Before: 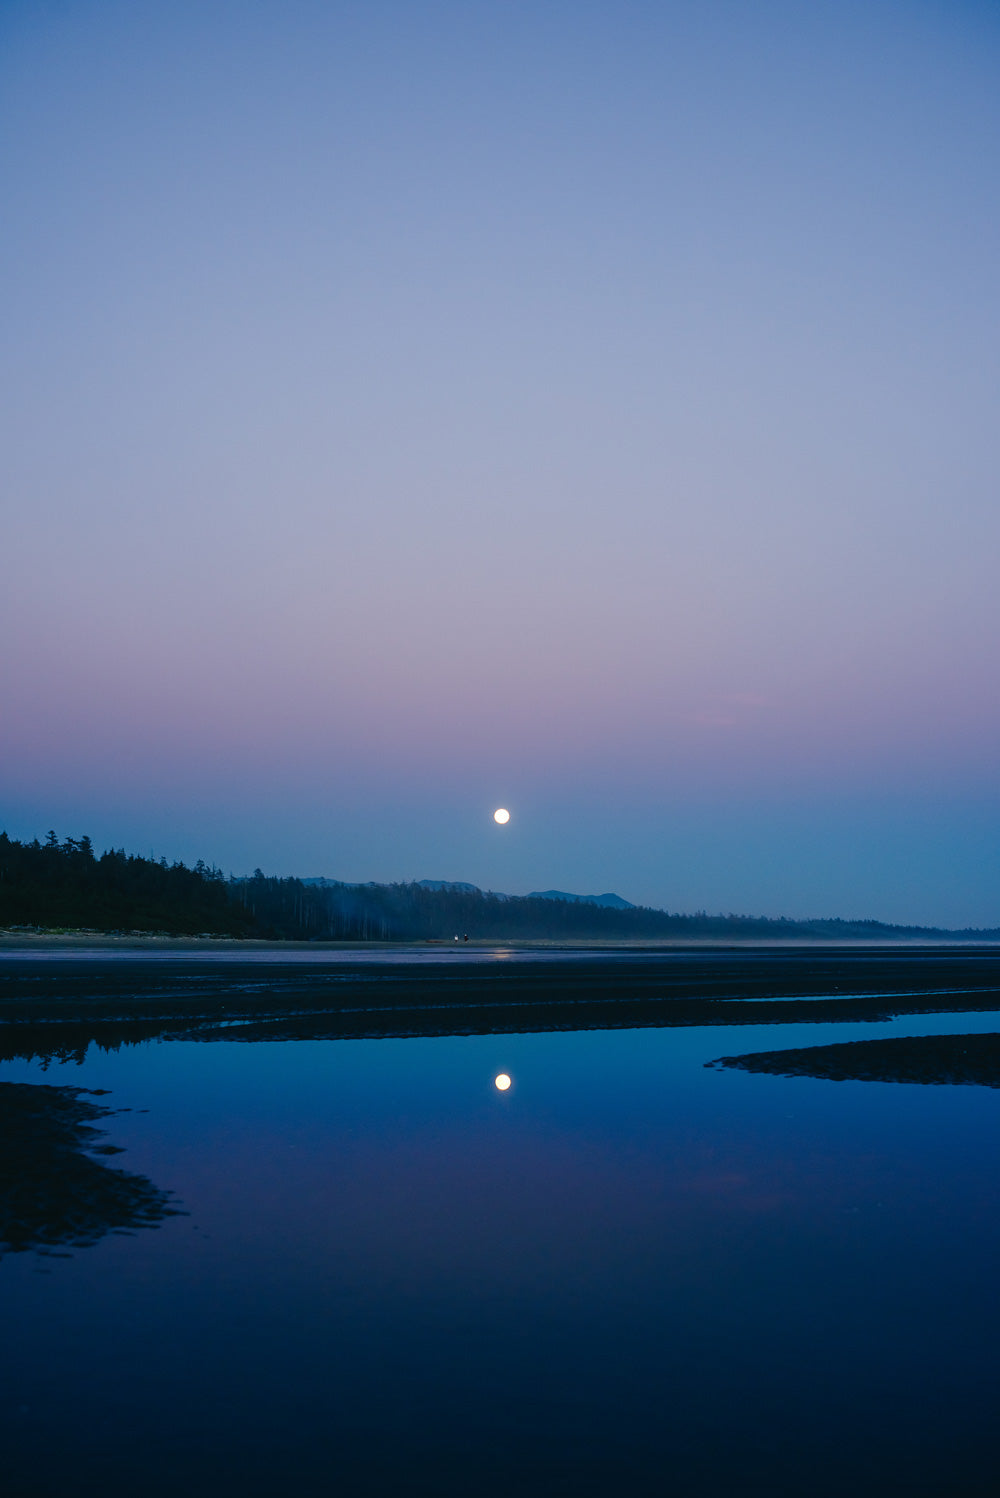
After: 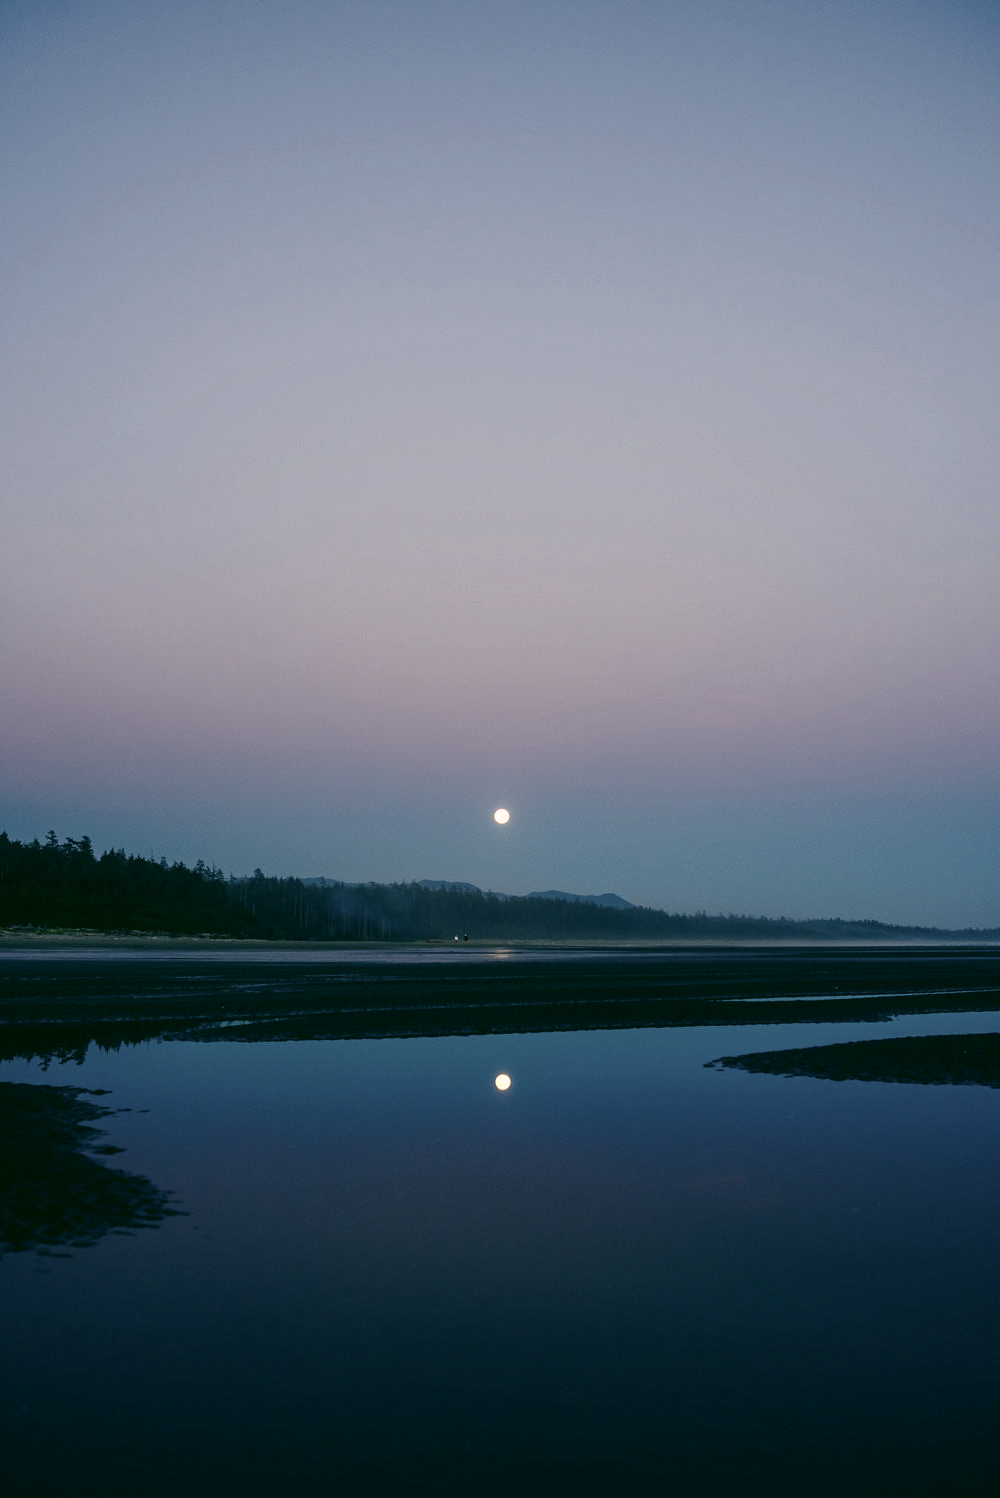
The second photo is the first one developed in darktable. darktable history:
color correction: highlights a* 4.48, highlights b* 4.96, shadows a* -6.76, shadows b* 4.84
contrast brightness saturation: contrast 0.099, saturation -0.296
